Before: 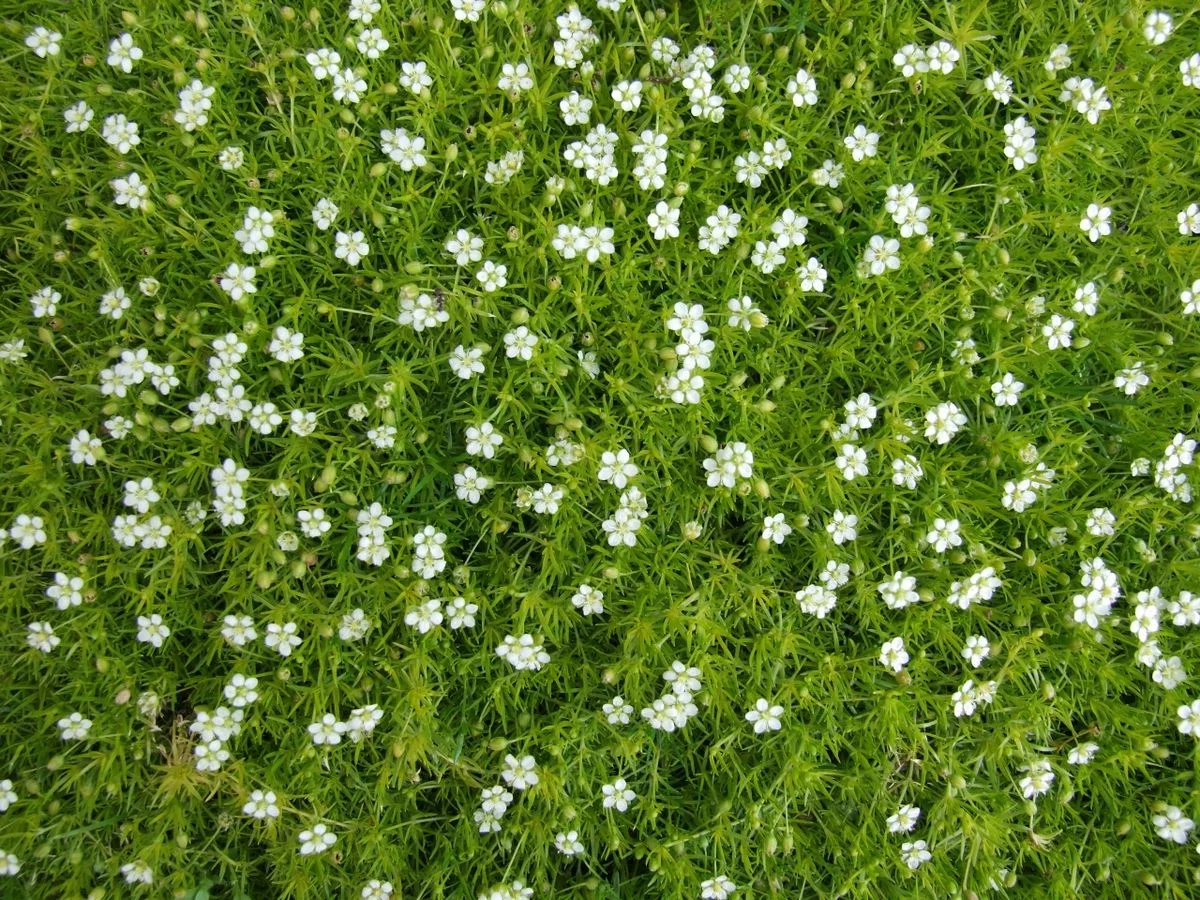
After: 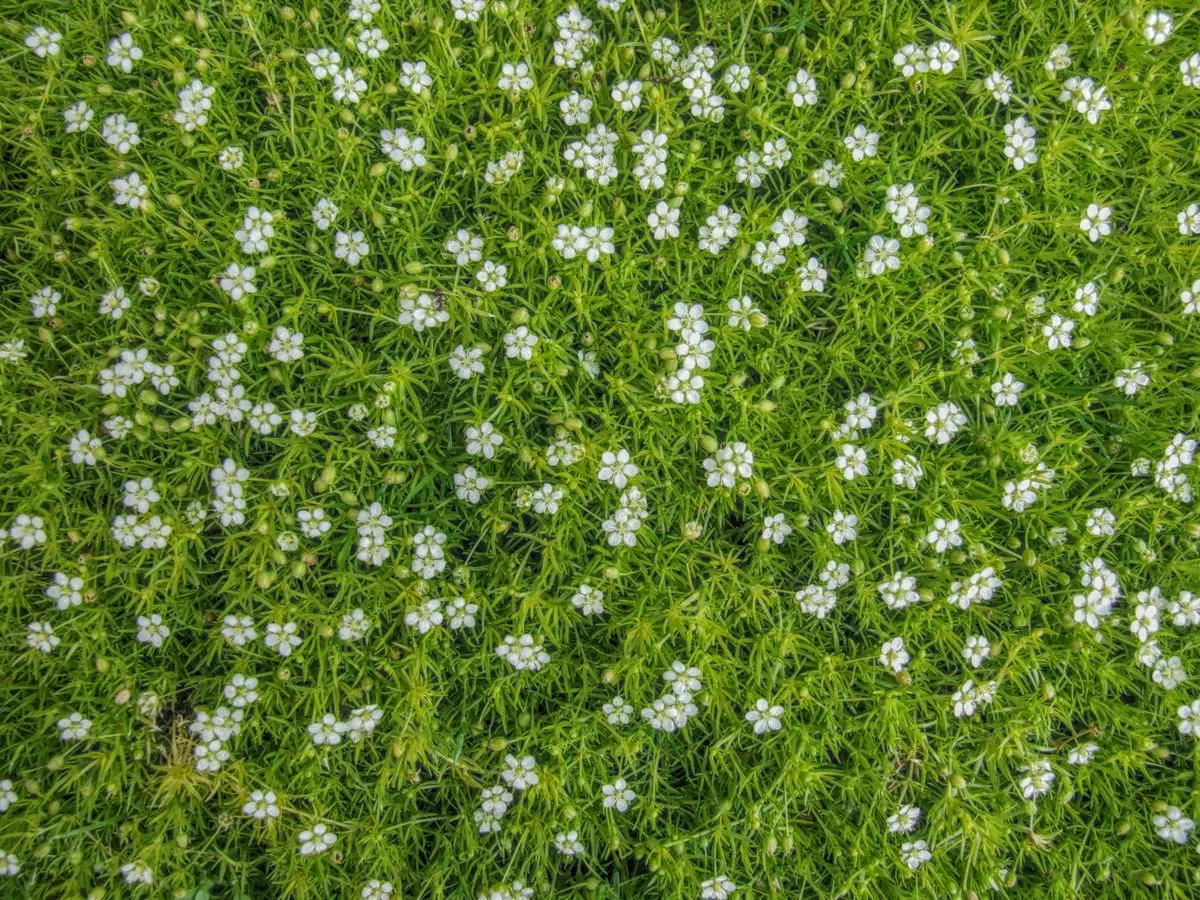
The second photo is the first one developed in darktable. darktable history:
local contrast: highlights 20%, shadows 30%, detail 201%, midtone range 0.2
